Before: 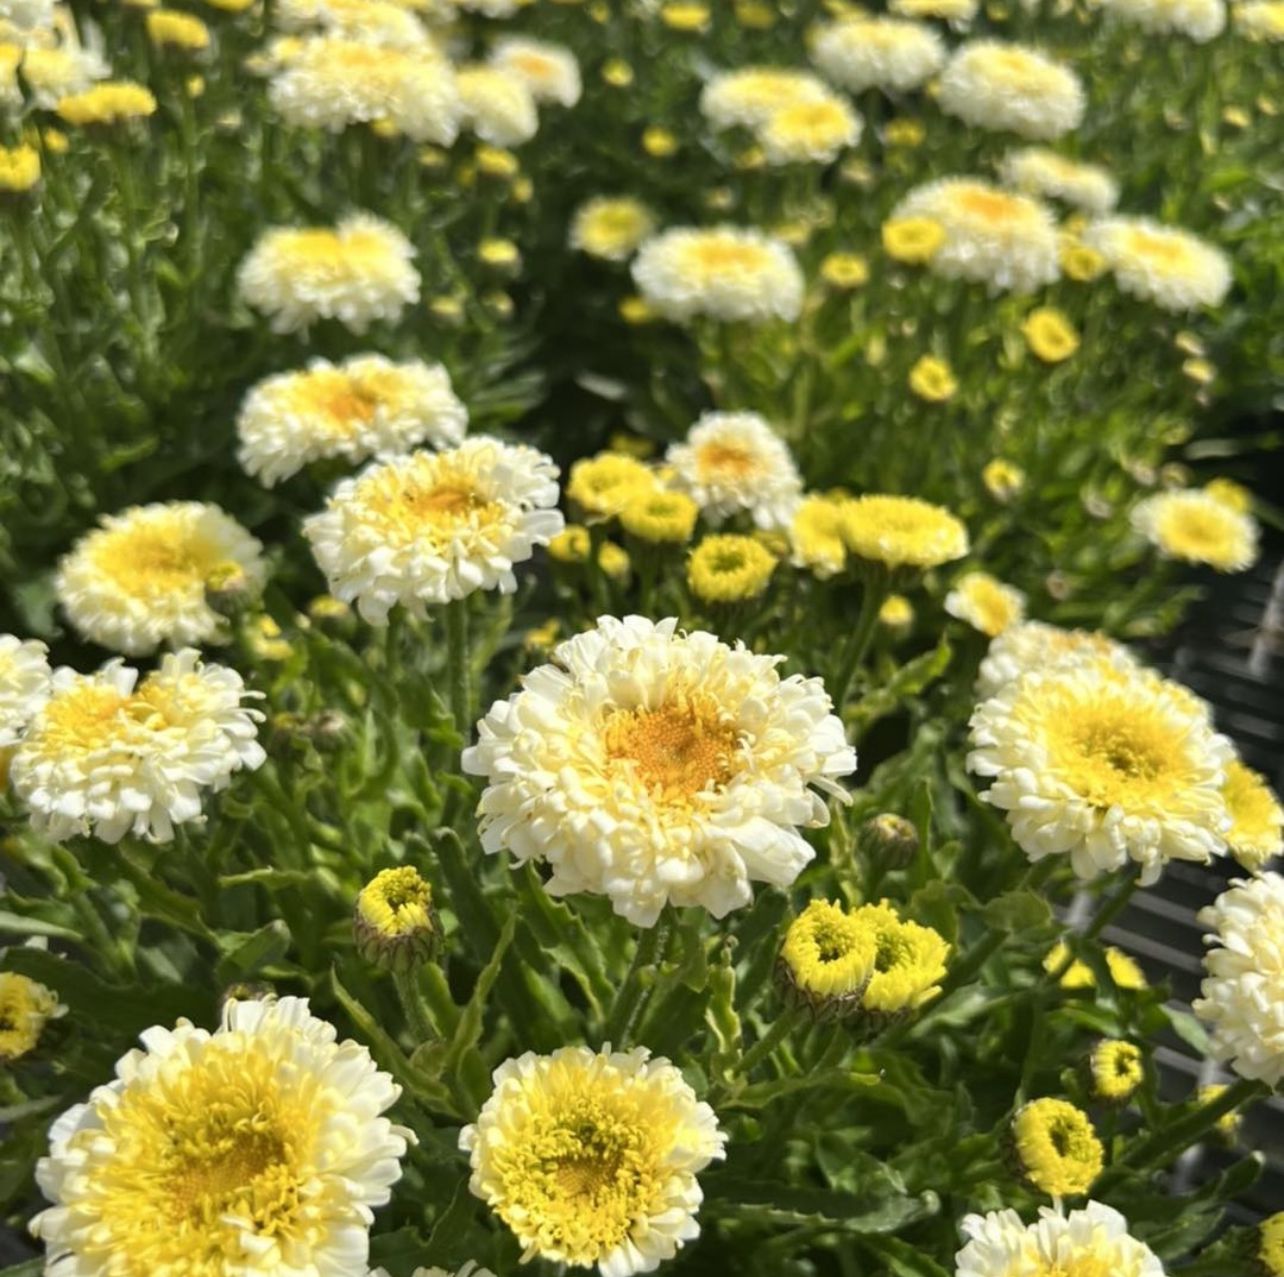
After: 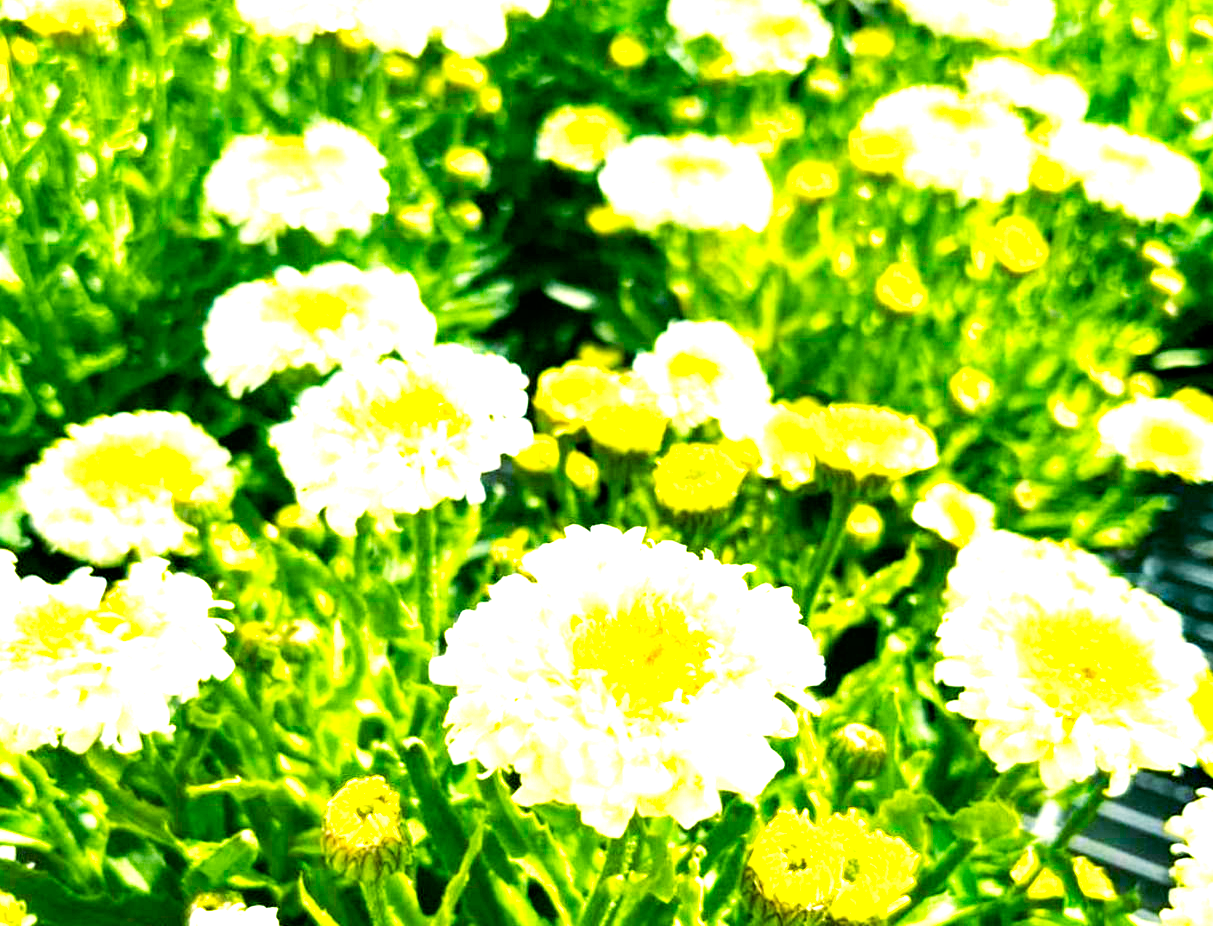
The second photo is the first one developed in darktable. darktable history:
tone equalizer: -8 EV -0.444 EV, -7 EV -0.378 EV, -6 EV -0.365 EV, -5 EV -0.234 EV, -3 EV 0.244 EV, -2 EV 0.335 EV, -1 EV 0.365 EV, +0 EV 0.429 EV
levels: white 99.95%, levels [0, 0.352, 0.703]
color balance rgb: shadows lift › chroma 7.177%, shadows lift › hue 245.57°, global offset › luminance -0.389%, perceptual saturation grading › global saturation 40.282%, perceptual saturation grading › highlights -25.294%, perceptual saturation grading › mid-tones 34.917%, perceptual saturation grading › shadows 35.867%, contrast -10.491%
base curve: curves: ch0 [(0, 0) (0.005, 0.002) (0.15, 0.3) (0.4, 0.7) (0.75, 0.95) (1, 1)], preserve colors none
crop: left 2.525%, top 7.074%, right 2.969%, bottom 20.365%
